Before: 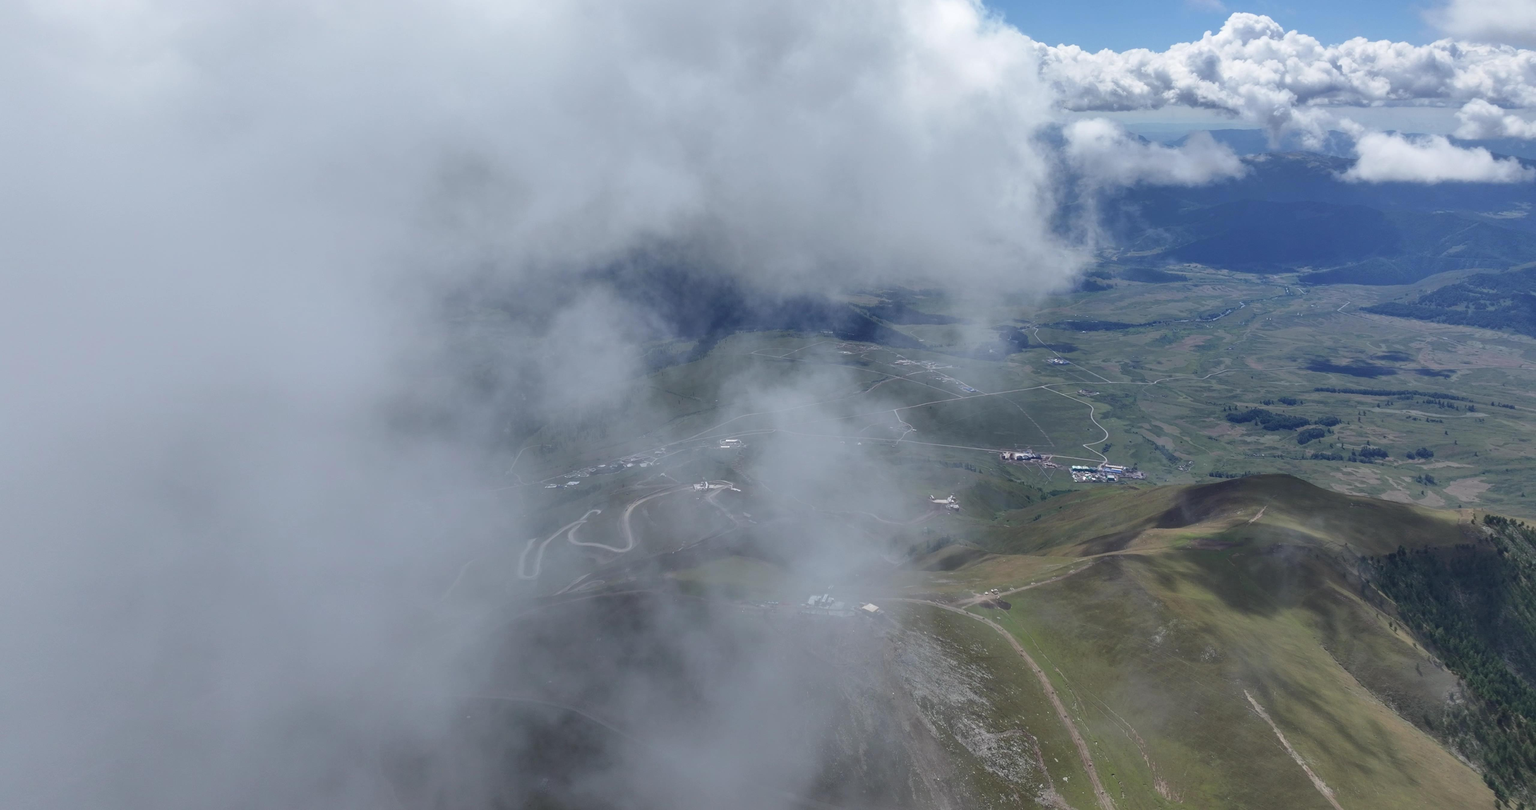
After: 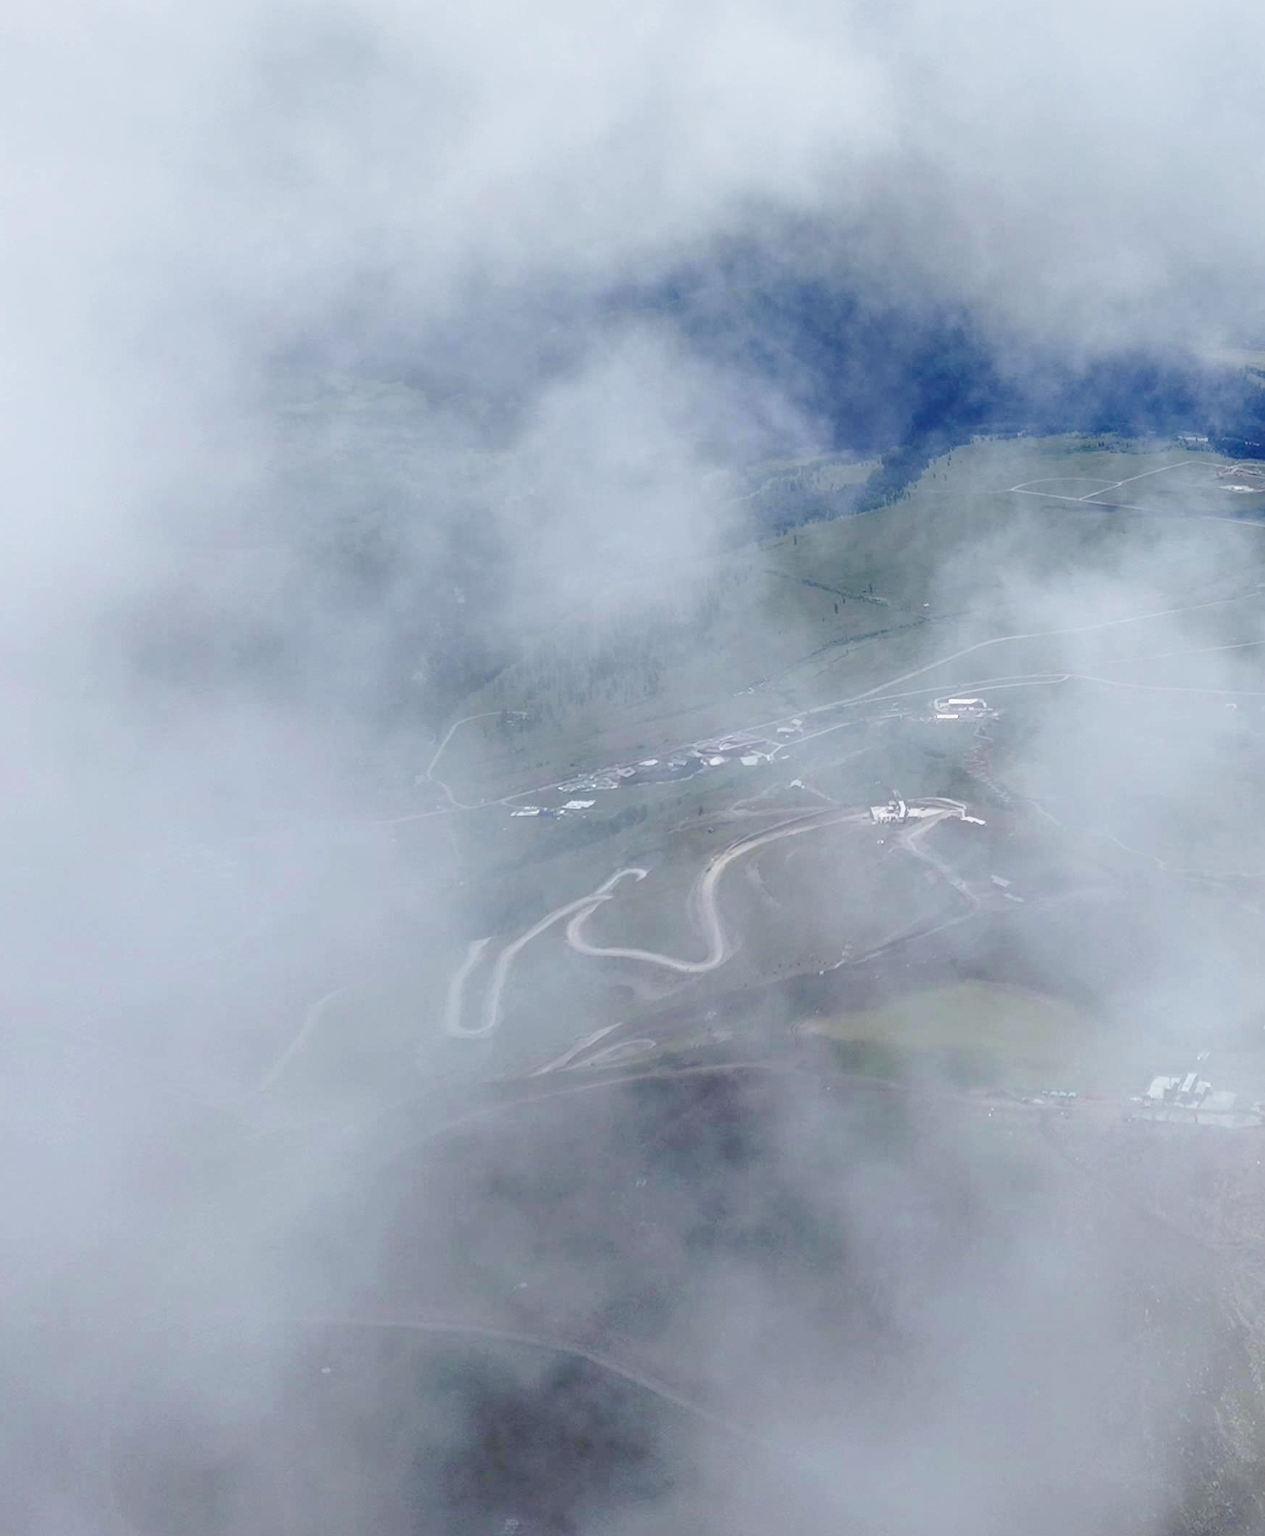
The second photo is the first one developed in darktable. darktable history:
base curve: curves: ch0 [(0, 0) (0.028, 0.03) (0.121, 0.232) (0.46, 0.748) (0.859, 0.968) (1, 1)], preserve colors none
haze removal: adaptive false
crop and rotate: left 21.74%, top 18.661%, right 44.225%, bottom 2.969%
